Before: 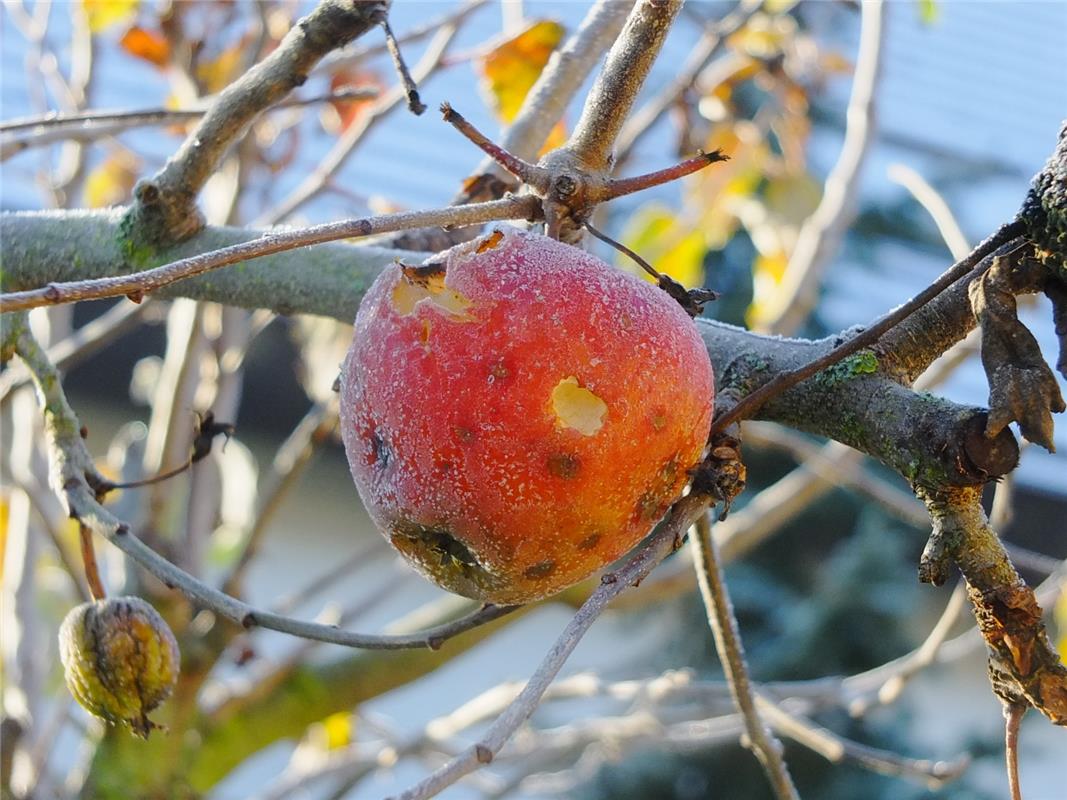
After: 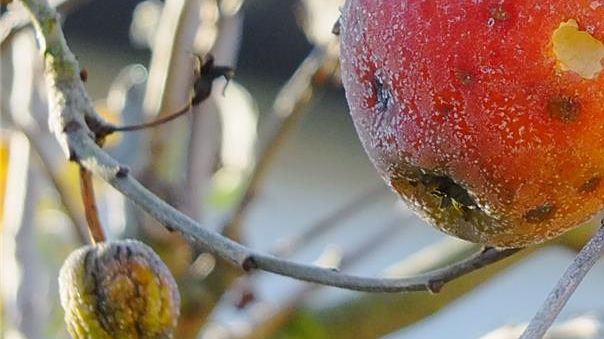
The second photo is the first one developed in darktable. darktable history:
crop: top 44.72%, right 43.332%, bottom 12.787%
sharpen: amount 0.215
